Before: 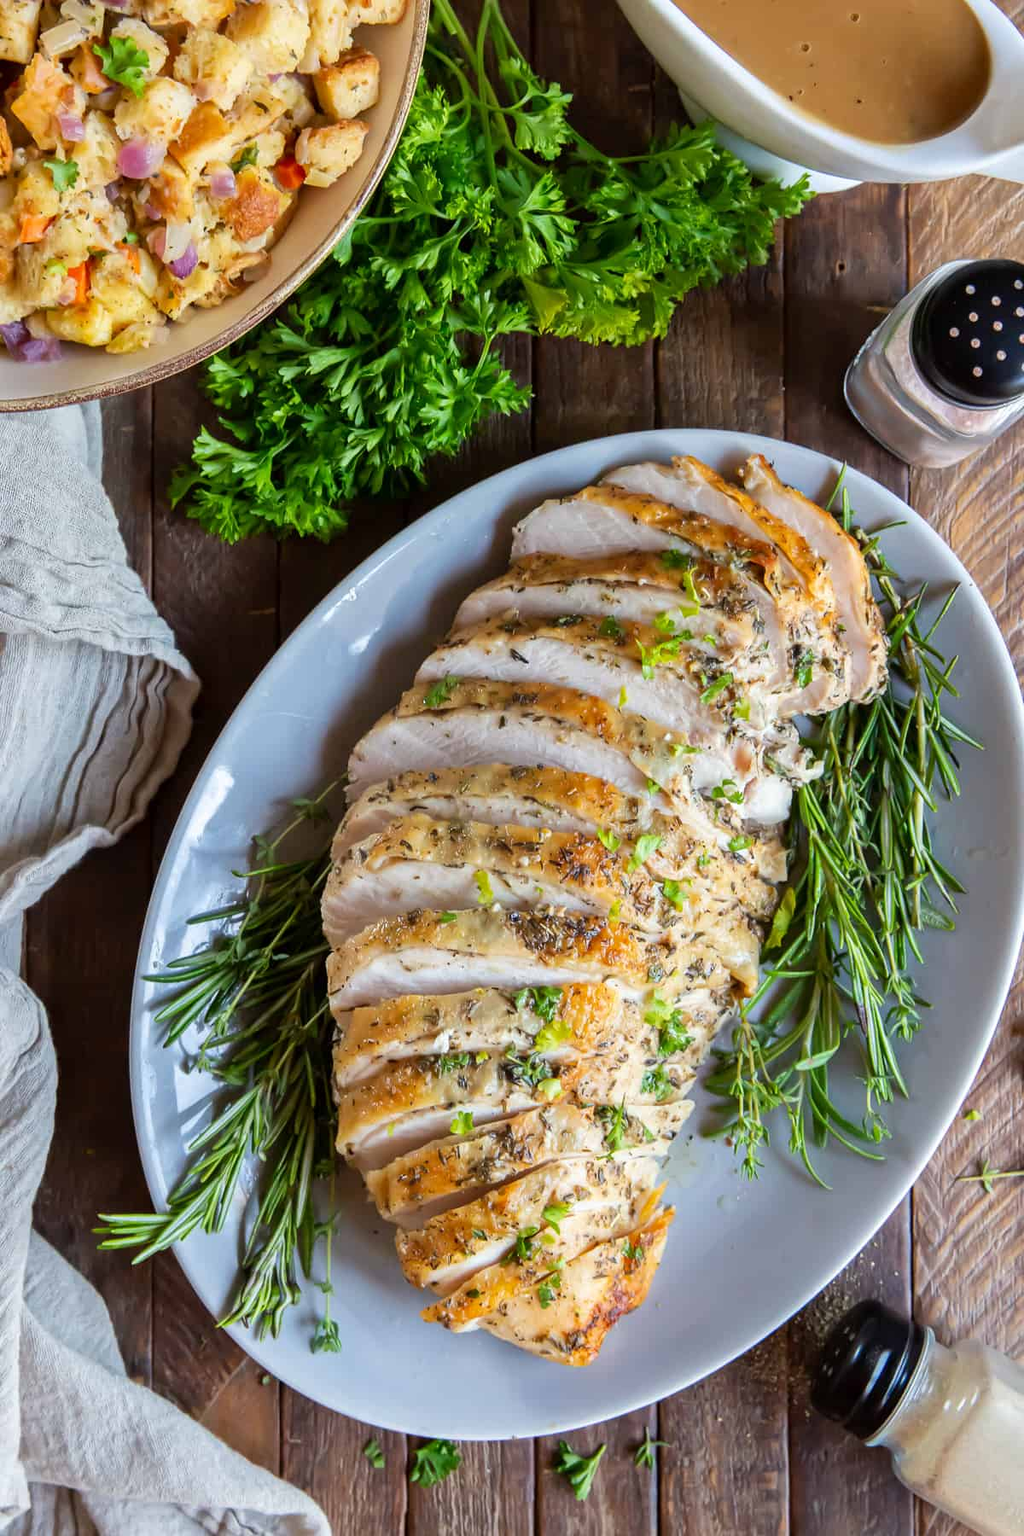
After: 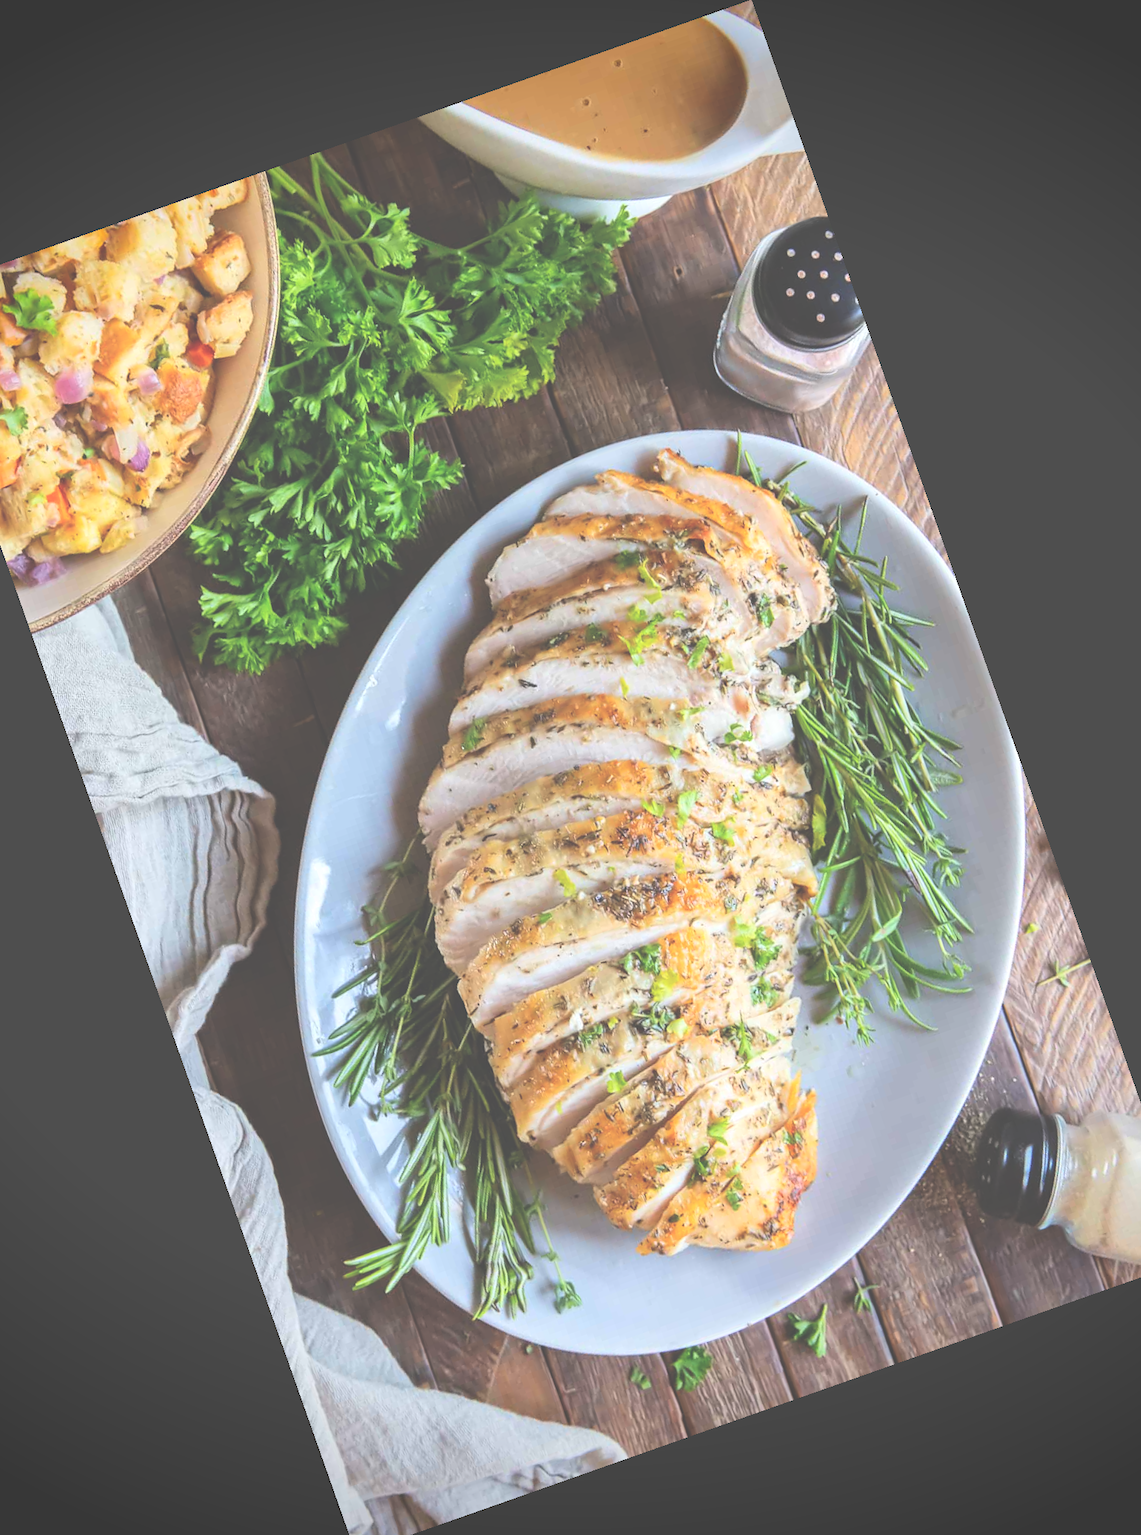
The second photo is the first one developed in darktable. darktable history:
contrast brightness saturation: contrast 0.14, brightness 0.21
crop and rotate: angle 19.43°, left 6.812%, right 4.125%, bottom 1.087%
vignetting: fall-off start 88.53%, fall-off radius 44.2%, saturation 0.376, width/height ratio 1.161
exposure: black level correction -0.041, exposure 0.064 EV, compensate highlight preservation false
